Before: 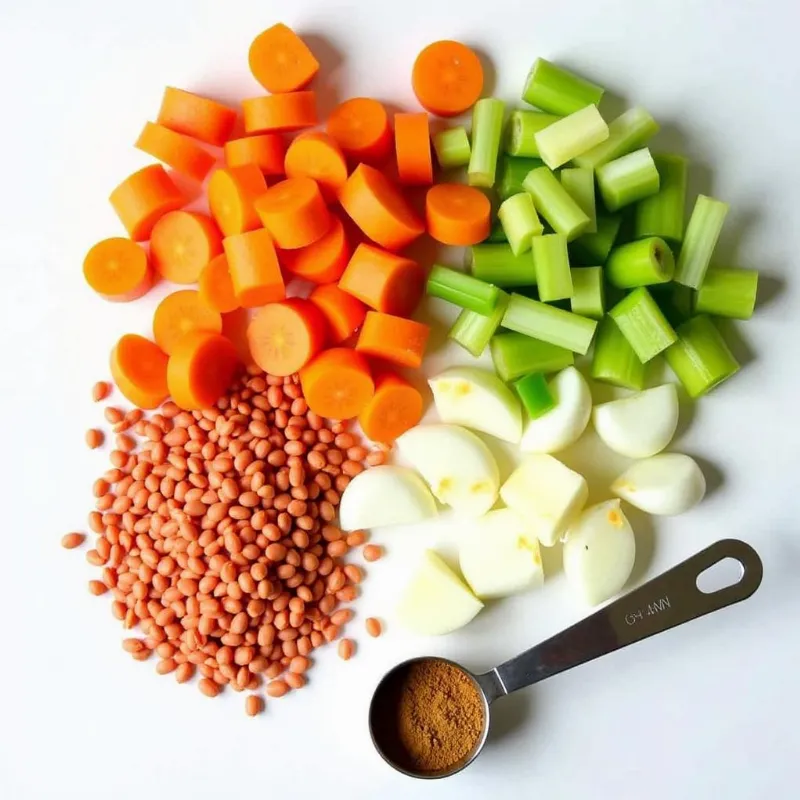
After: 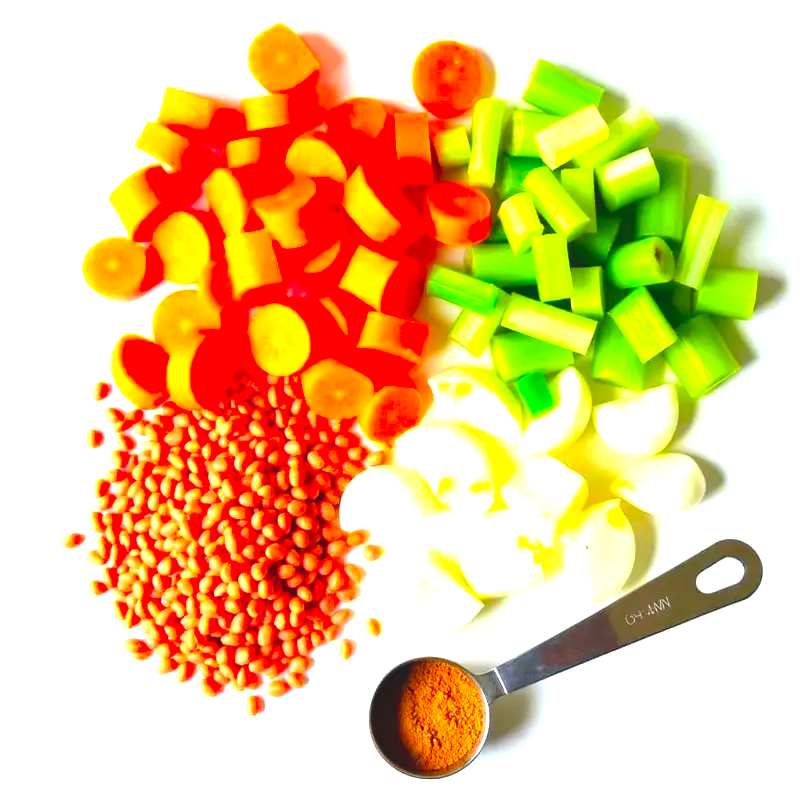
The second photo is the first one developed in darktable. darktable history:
levels: levels [0.012, 0.367, 0.697]
color correction: highlights b* 0.051, saturation 1.84
contrast brightness saturation: contrast -0.154, brightness 0.052, saturation -0.127
